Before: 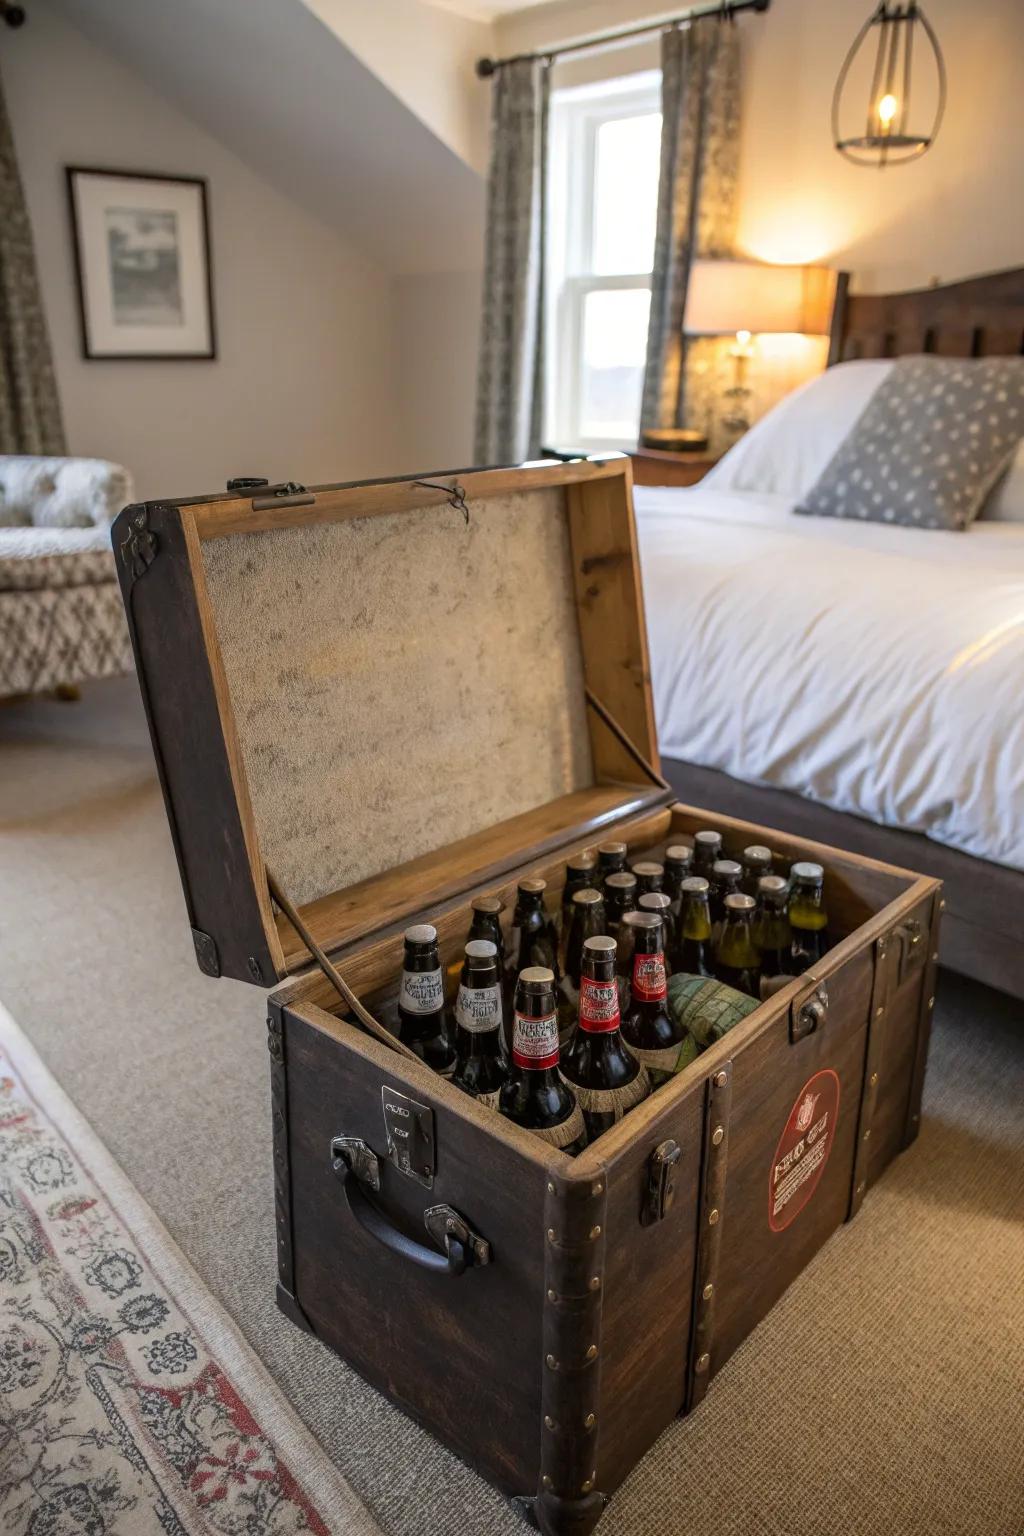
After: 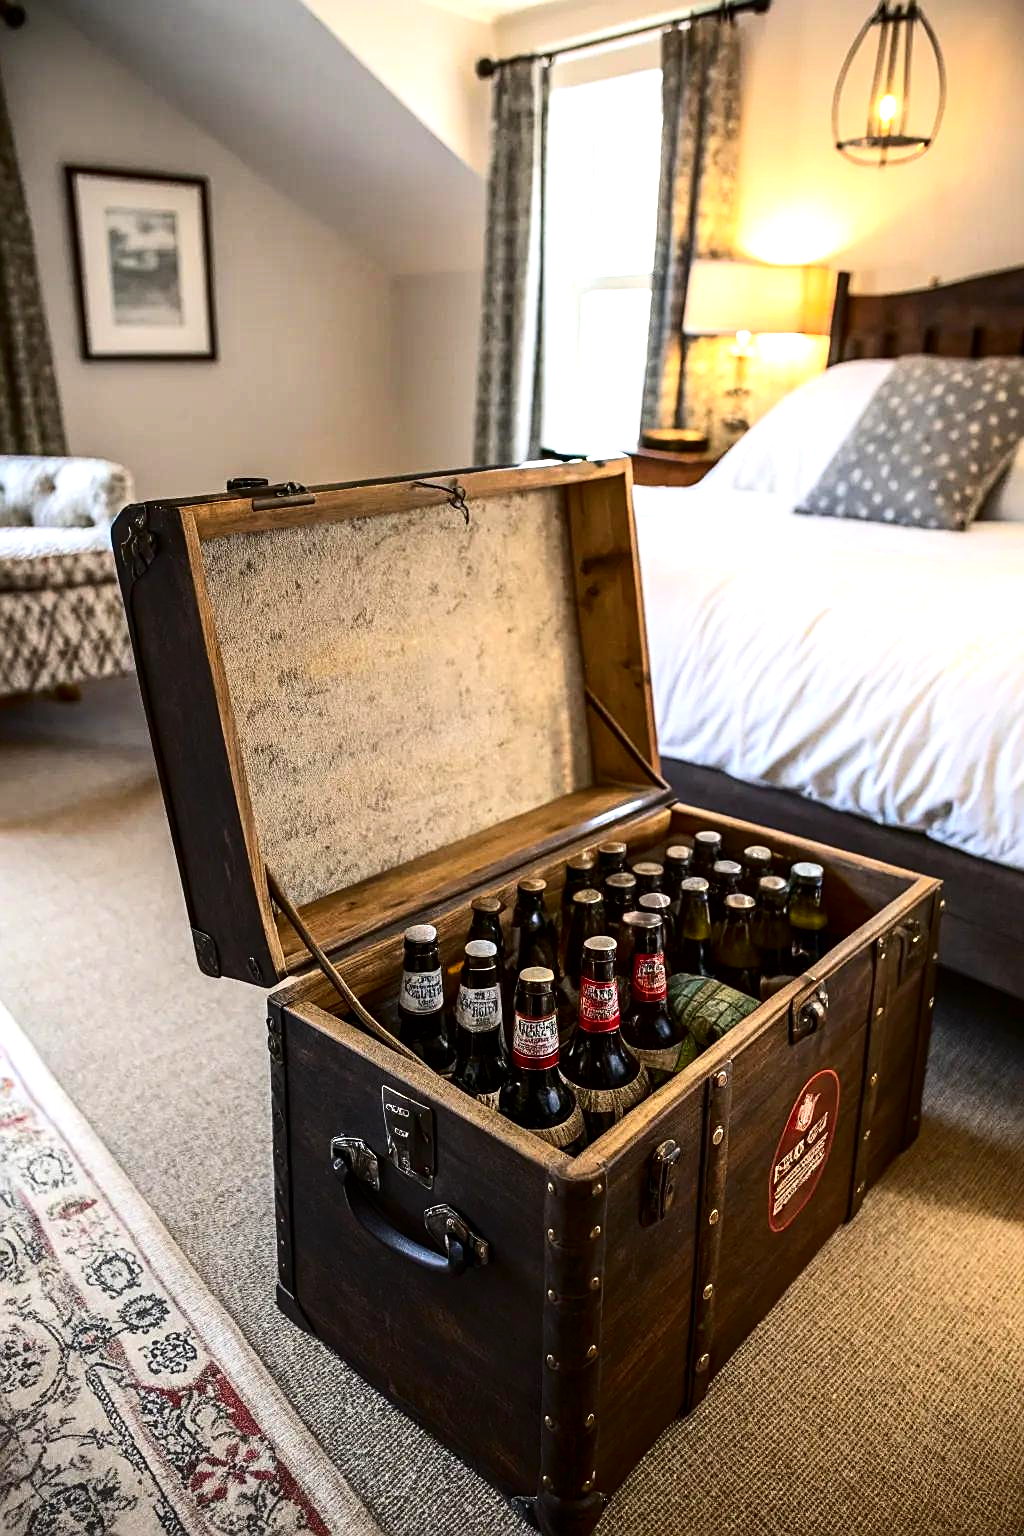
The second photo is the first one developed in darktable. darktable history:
exposure: exposure 0.375 EV, compensate exposure bias true, compensate highlight preservation false
sharpen: on, module defaults
contrast brightness saturation: contrast 0.198, brightness -0.101, saturation 0.103
tone equalizer: -8 EV -0.43 EV, -7 EV -0.358 EV, -6 EV -0.341 EV, -5 EV -0.184 EV, -3 EV 0.217 EV, -2 EV 0.33 EV, -1 EV 0.364 EV, +0 EV 0.407 EV, edges refinement/feathering 500, mask exposure compensation -1.57 EV, preserve details no
